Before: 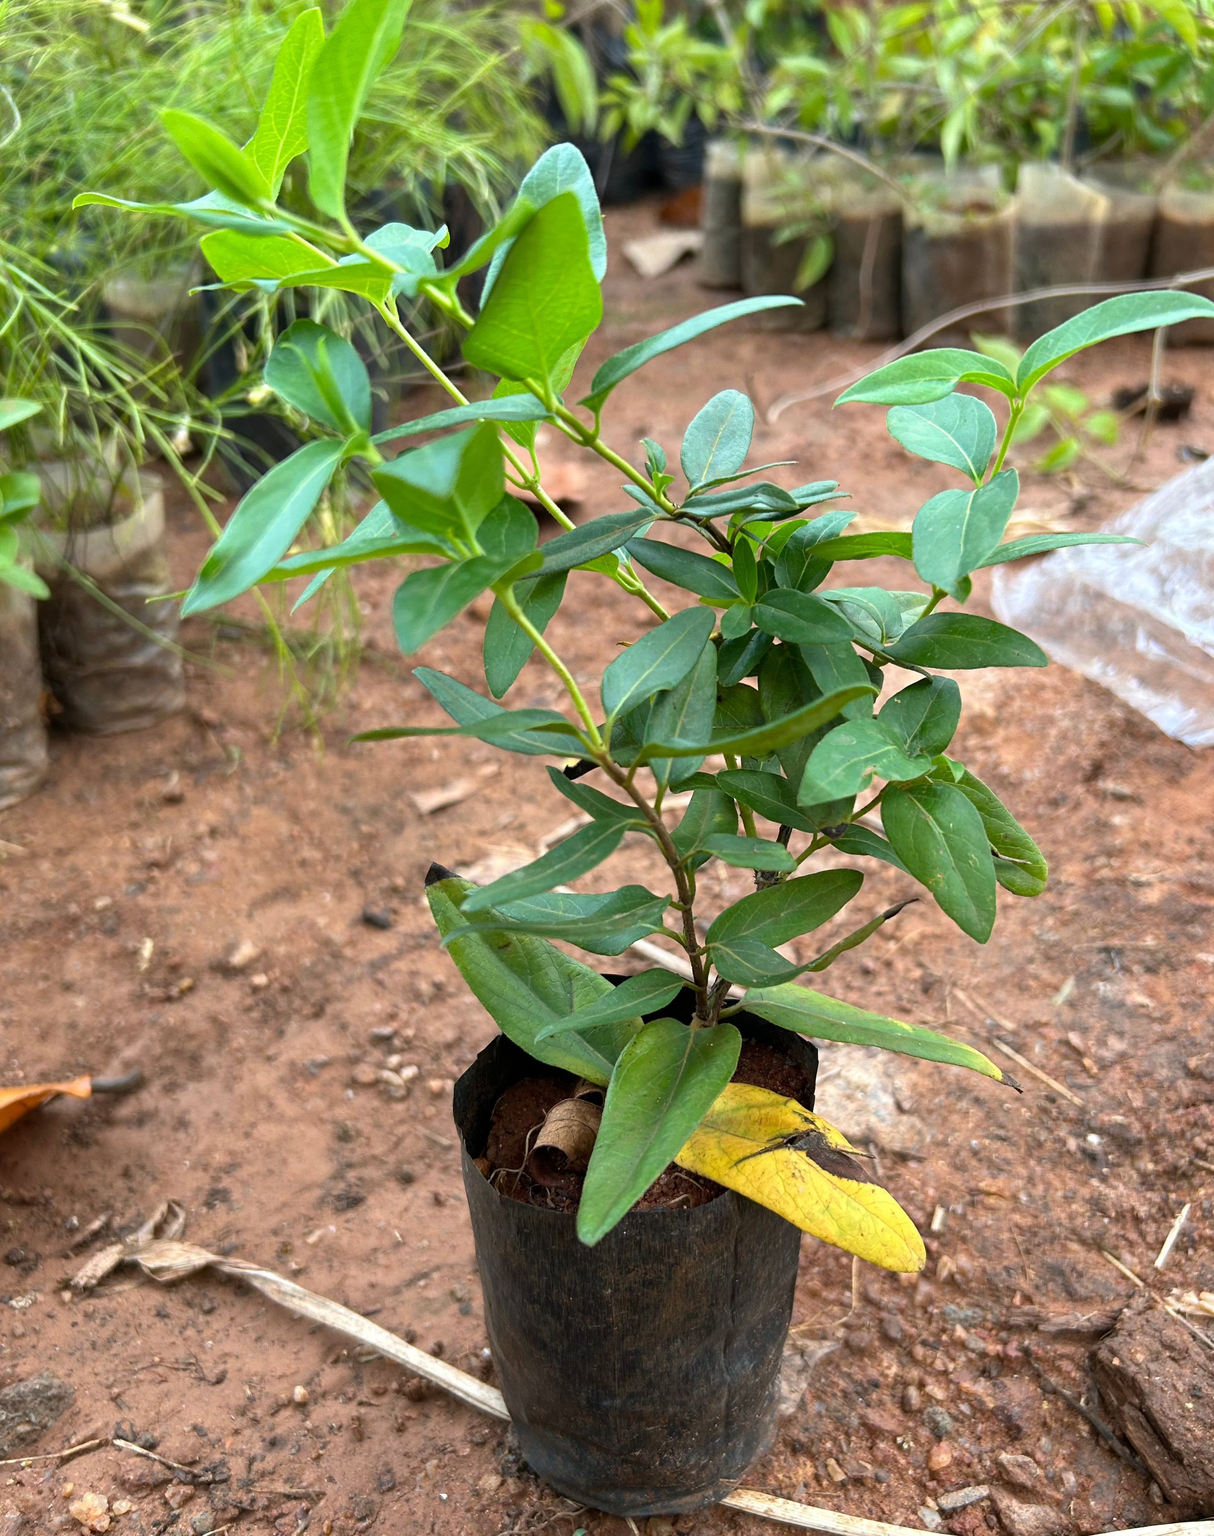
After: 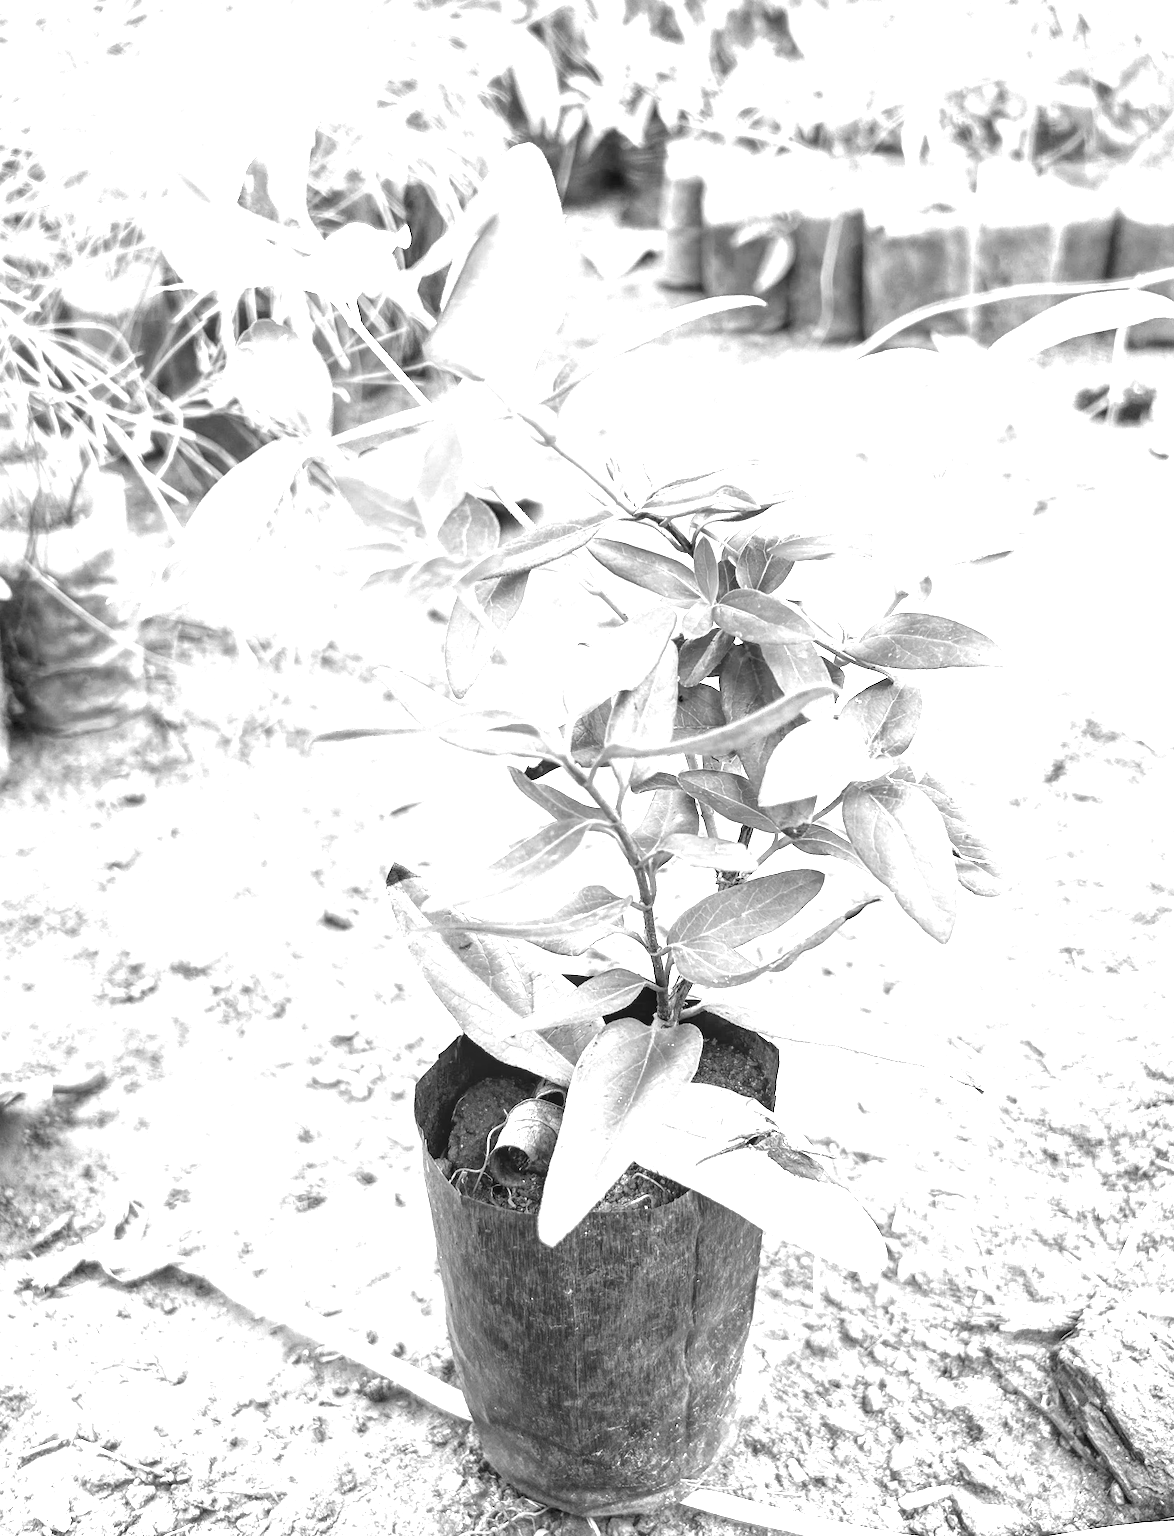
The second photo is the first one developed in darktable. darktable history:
exposure: black level correction 0, exposure 2.138 EV, compensate exposure bias true, compensate highlight preservation false
crop and rotate: left 3.238%
levels: levels [0.016, 0.492, 0.969]
contrast brightness saturation: saturation -1
local contrast: on, module defaults
